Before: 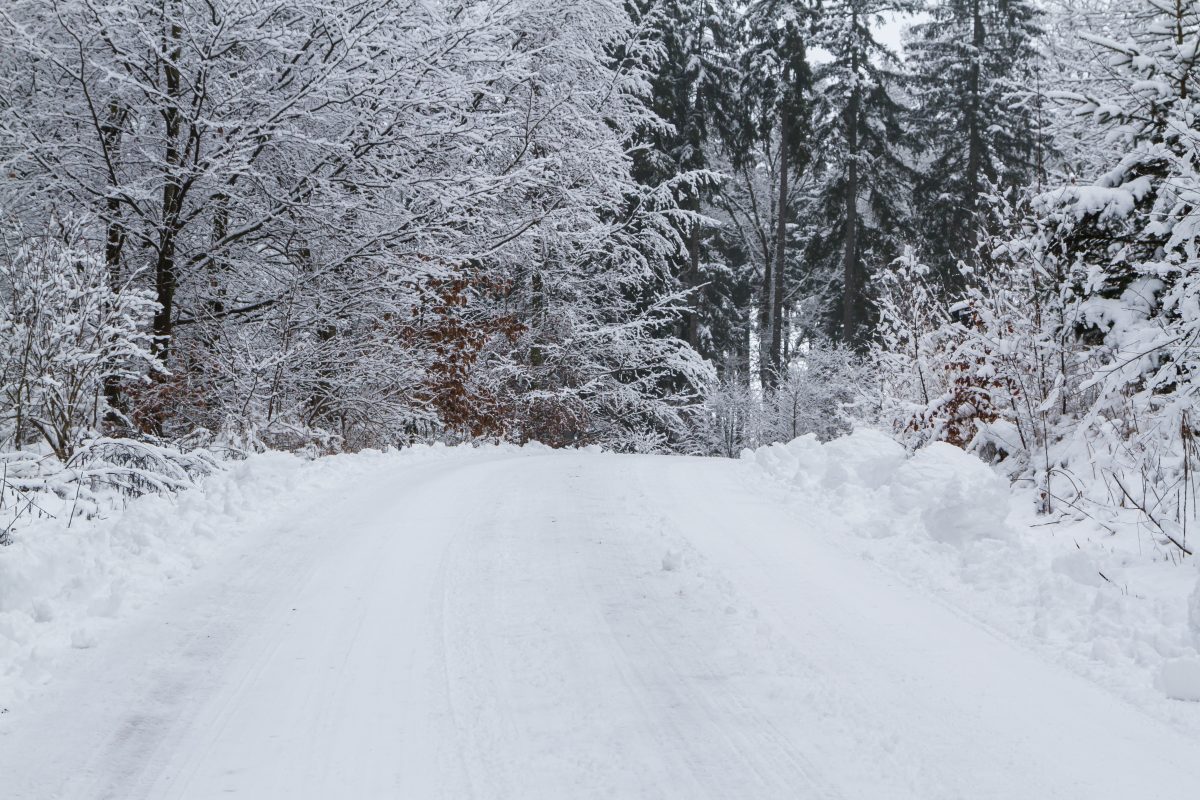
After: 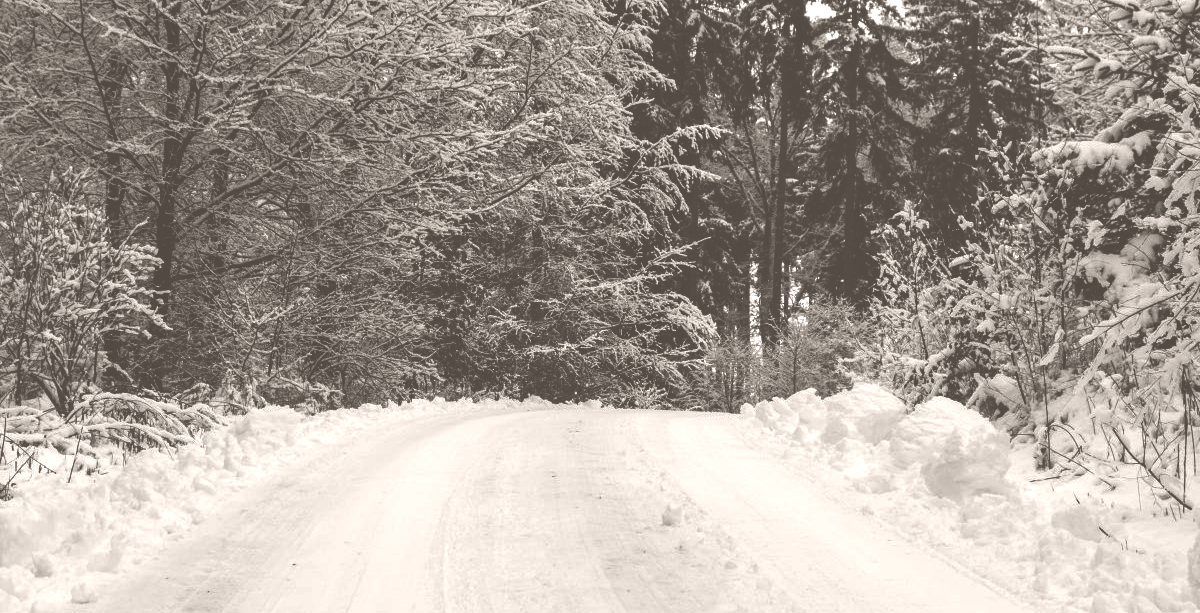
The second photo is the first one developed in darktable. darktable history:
crop: top 5.667%, bottom 17.637%
colorize: hue 34.49°, saturation 35.33%, source mix 100%, lightness 55%, version 1
contrast brightness saturation: contrast 0.02, brightness -1, saturation -1
